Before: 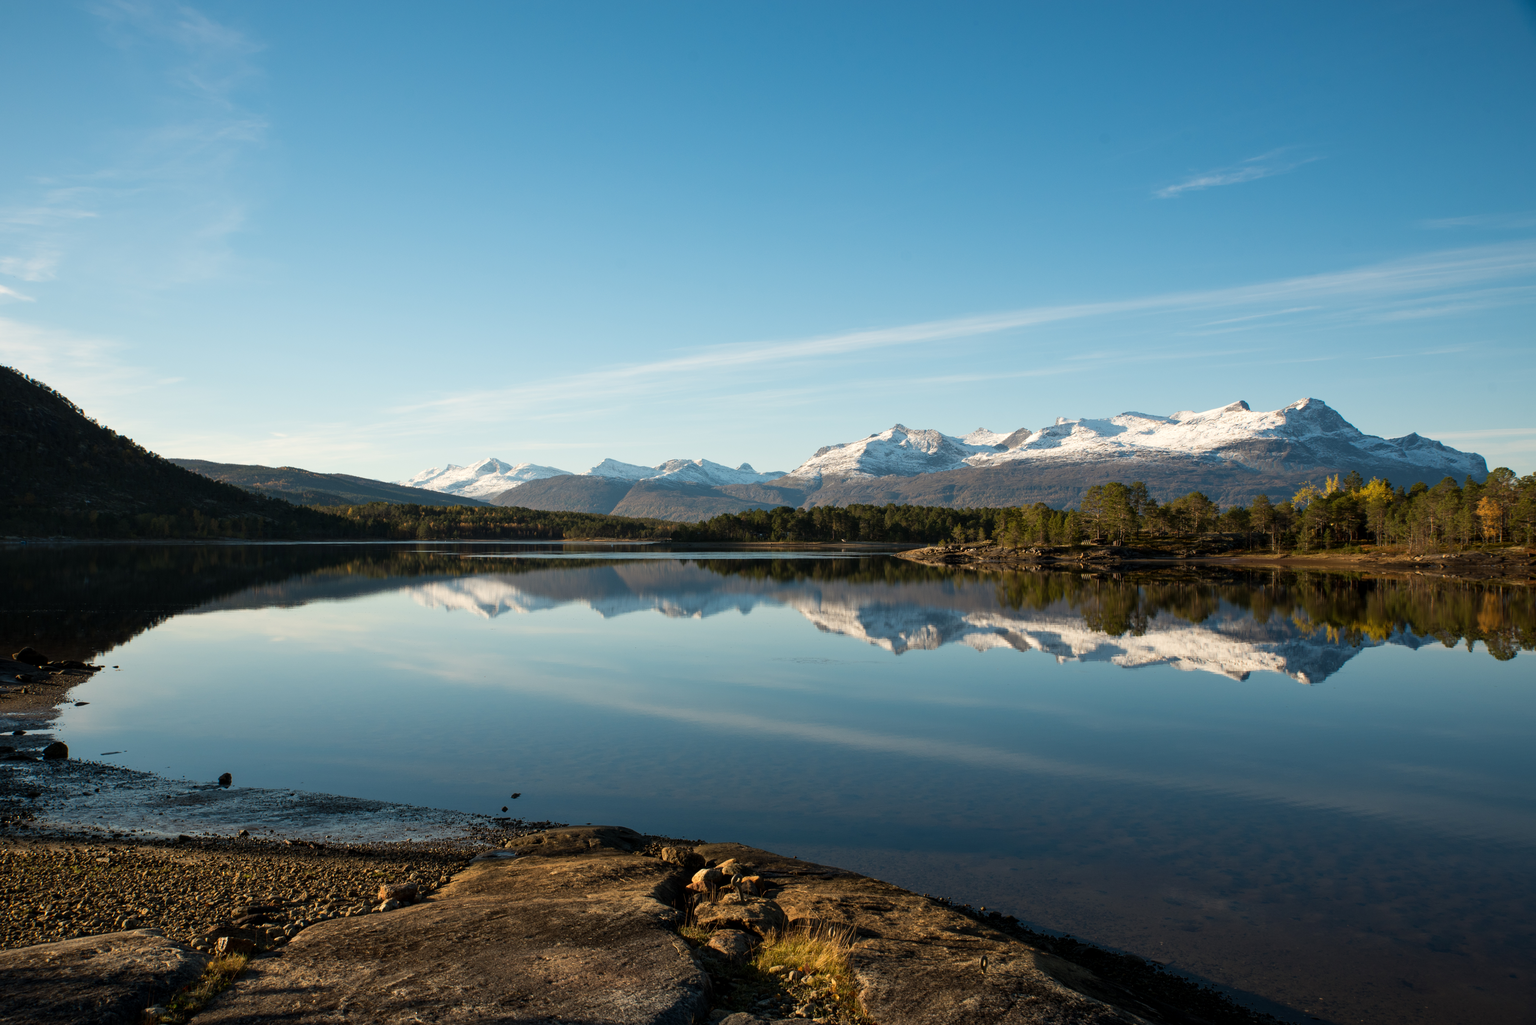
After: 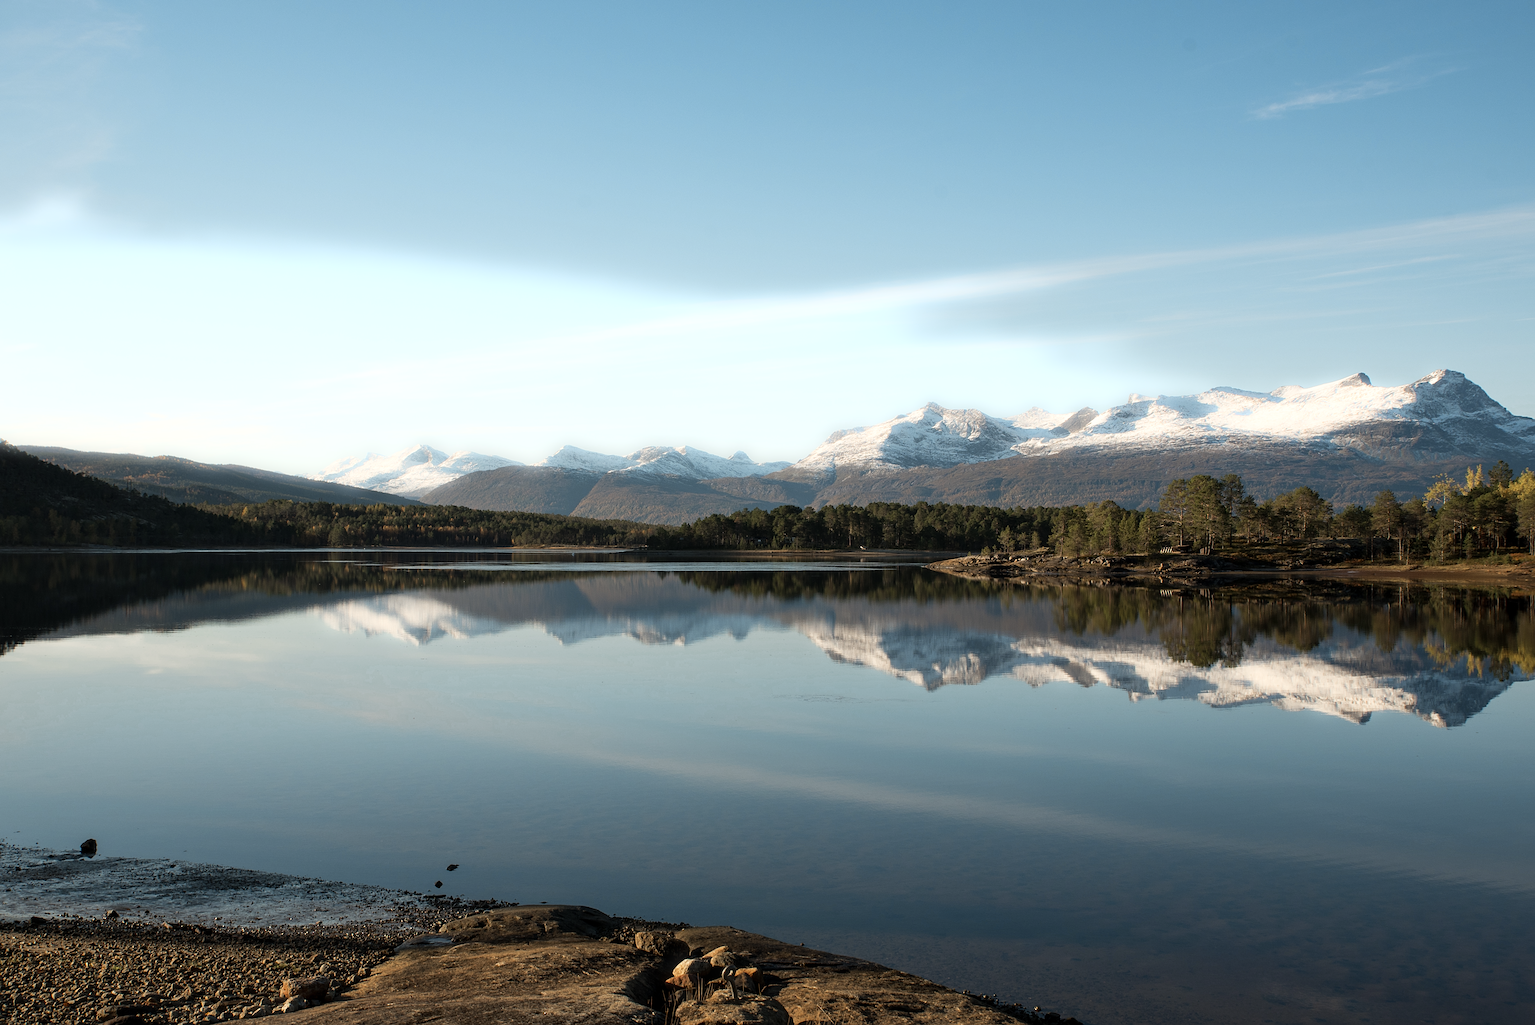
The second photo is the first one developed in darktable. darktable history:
crop and rotate: left 10.071%, top 10.071%, right 10.02%, bottom 10.02%
bloom: size 5%, threshold 95%, strength 15%
sharpen: on, module defaults
color zones: curves: ch0 [(0, 0.5) (0.125, 0.4) (0.25, 0.5) (0.375, 0.4) (0.5, 0.4) (0.625, 0.6) (0.75, 0.6) (0.875, 0.5)]; ch1 [(0, 0.35) (0.125, 0.45) (0.25, 0.35) (0.375, 0.35) (0.5, 0.35) (0.625, 0.35) (0.75, 0.45) (0.875, 0.35)]; ch2 [(0, 0.6) (0.125, 0.5) (0.25, 0.5) (0.375, 0.6) (0.5, 0.6) (0.625, 0.5) (0.75, 0.5) (0.875, 0.5)]
